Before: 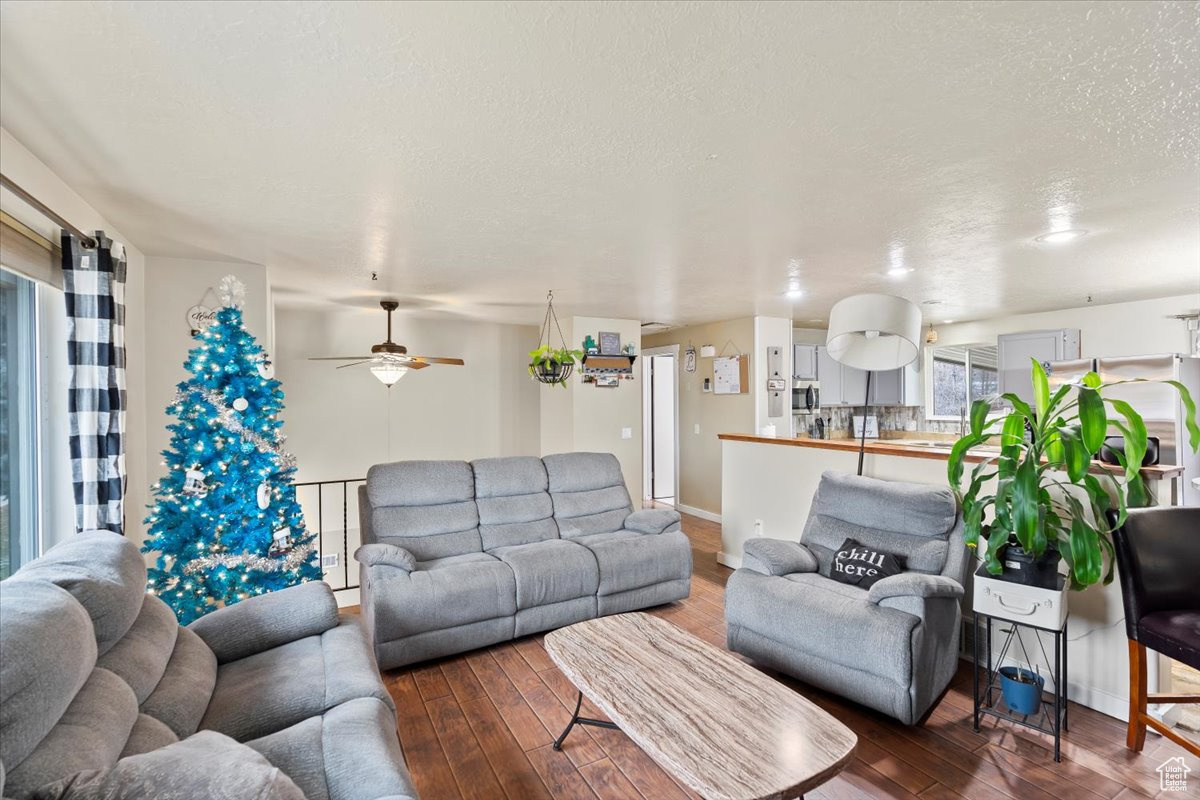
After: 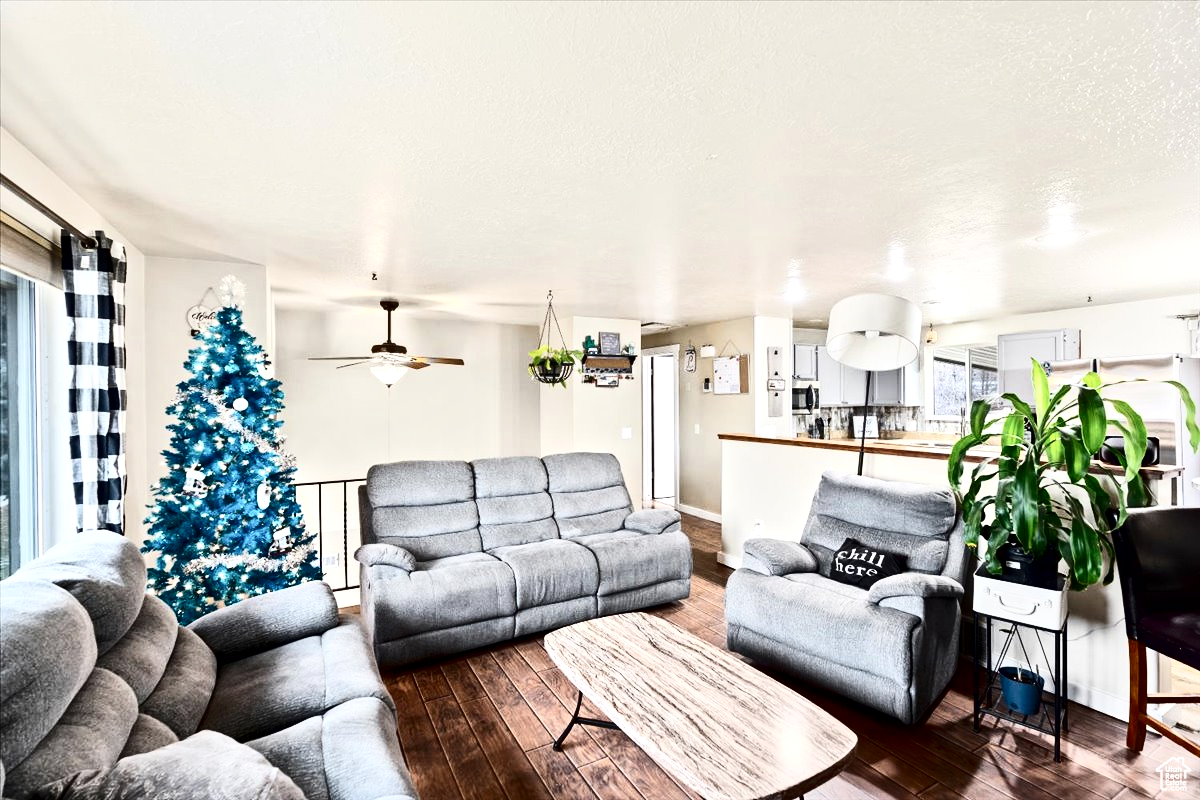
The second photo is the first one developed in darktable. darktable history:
contrast brightness saturation: contrast 0.505, saturation -0.087
local contrast: mode bilateral grid, contrast 25, coarseness 60, detail 152%, midtone range 0.2
